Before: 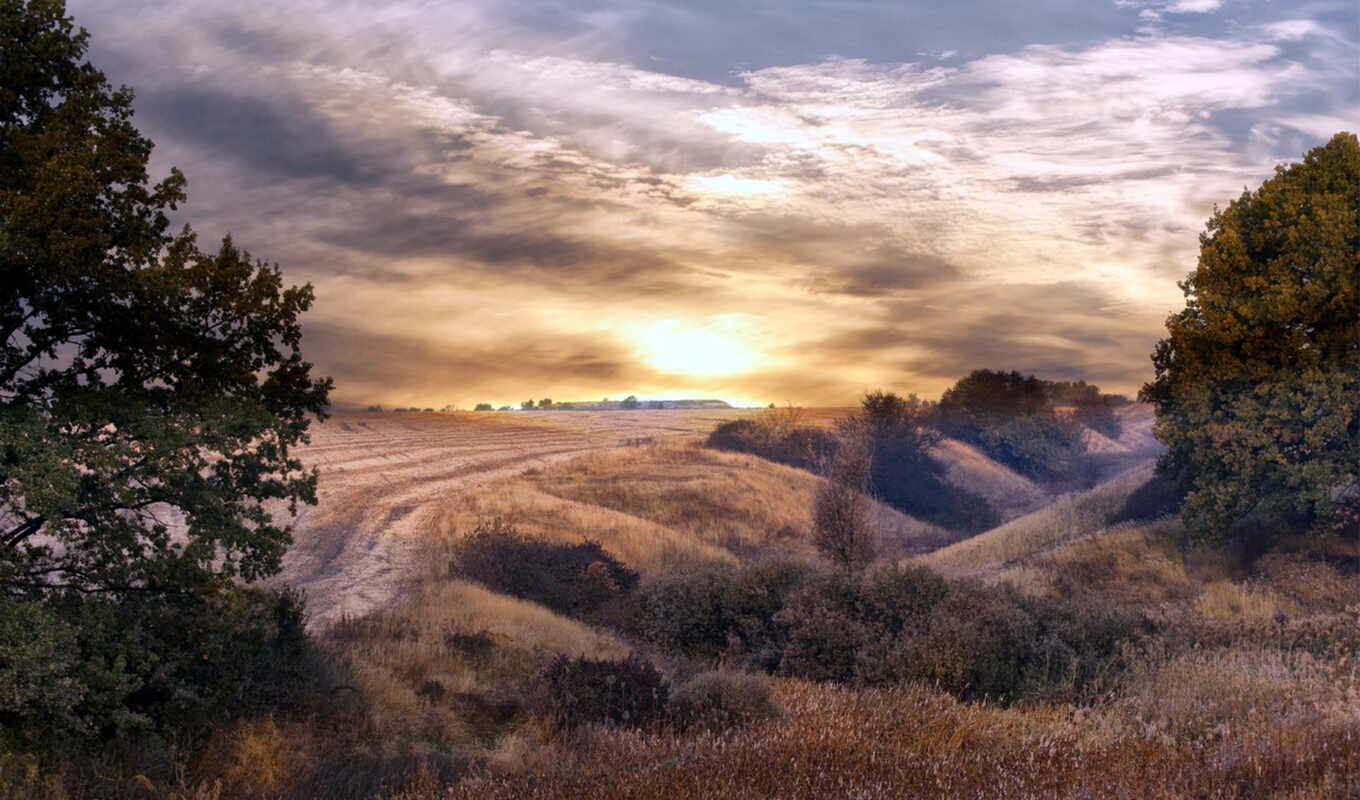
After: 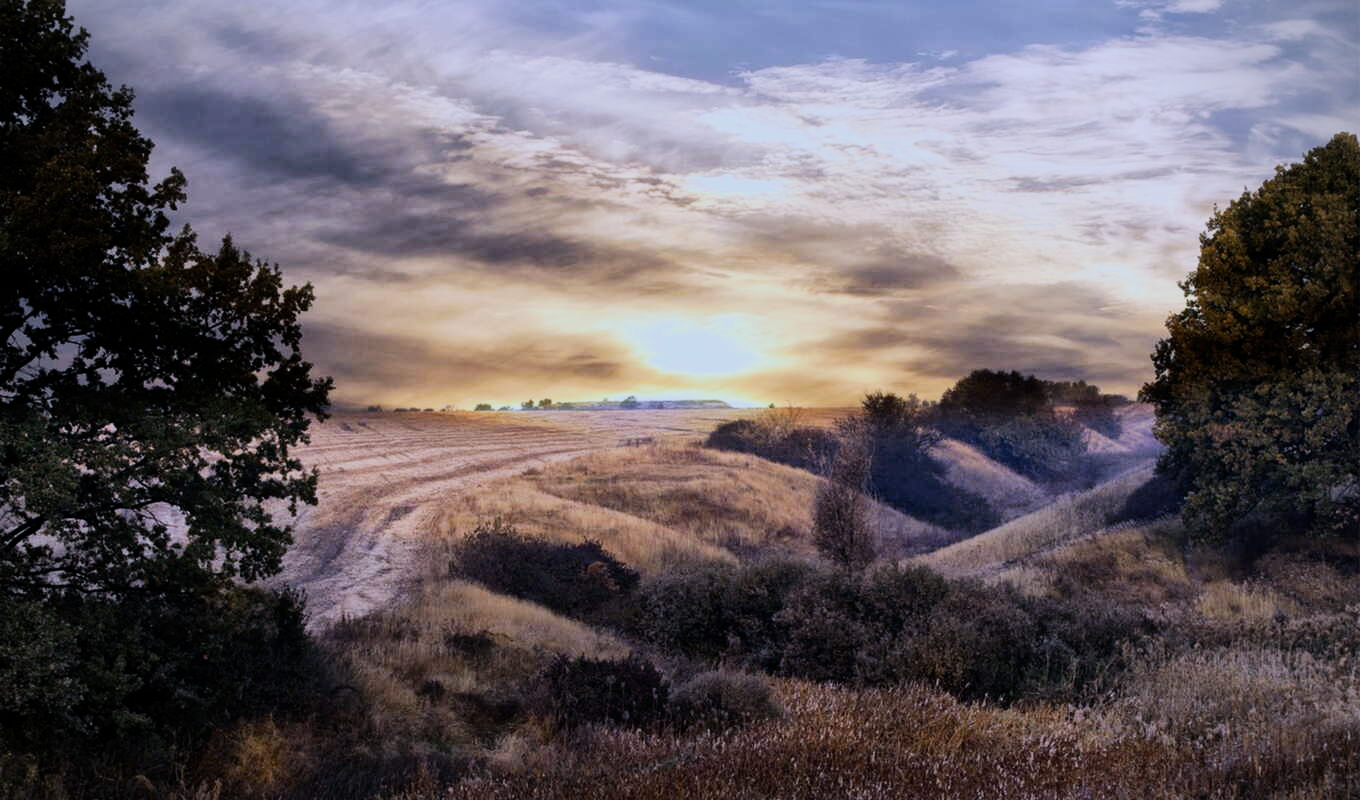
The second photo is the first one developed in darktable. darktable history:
filmic rgb: black relative exposure -7.5 EV, white relative exposure 5 EV, hardness 3.31, contrast 1.3, contrast in shadows safe
white balance: red 0.926, green 1.003, blue 1.133
vignetting: on, module defaults
